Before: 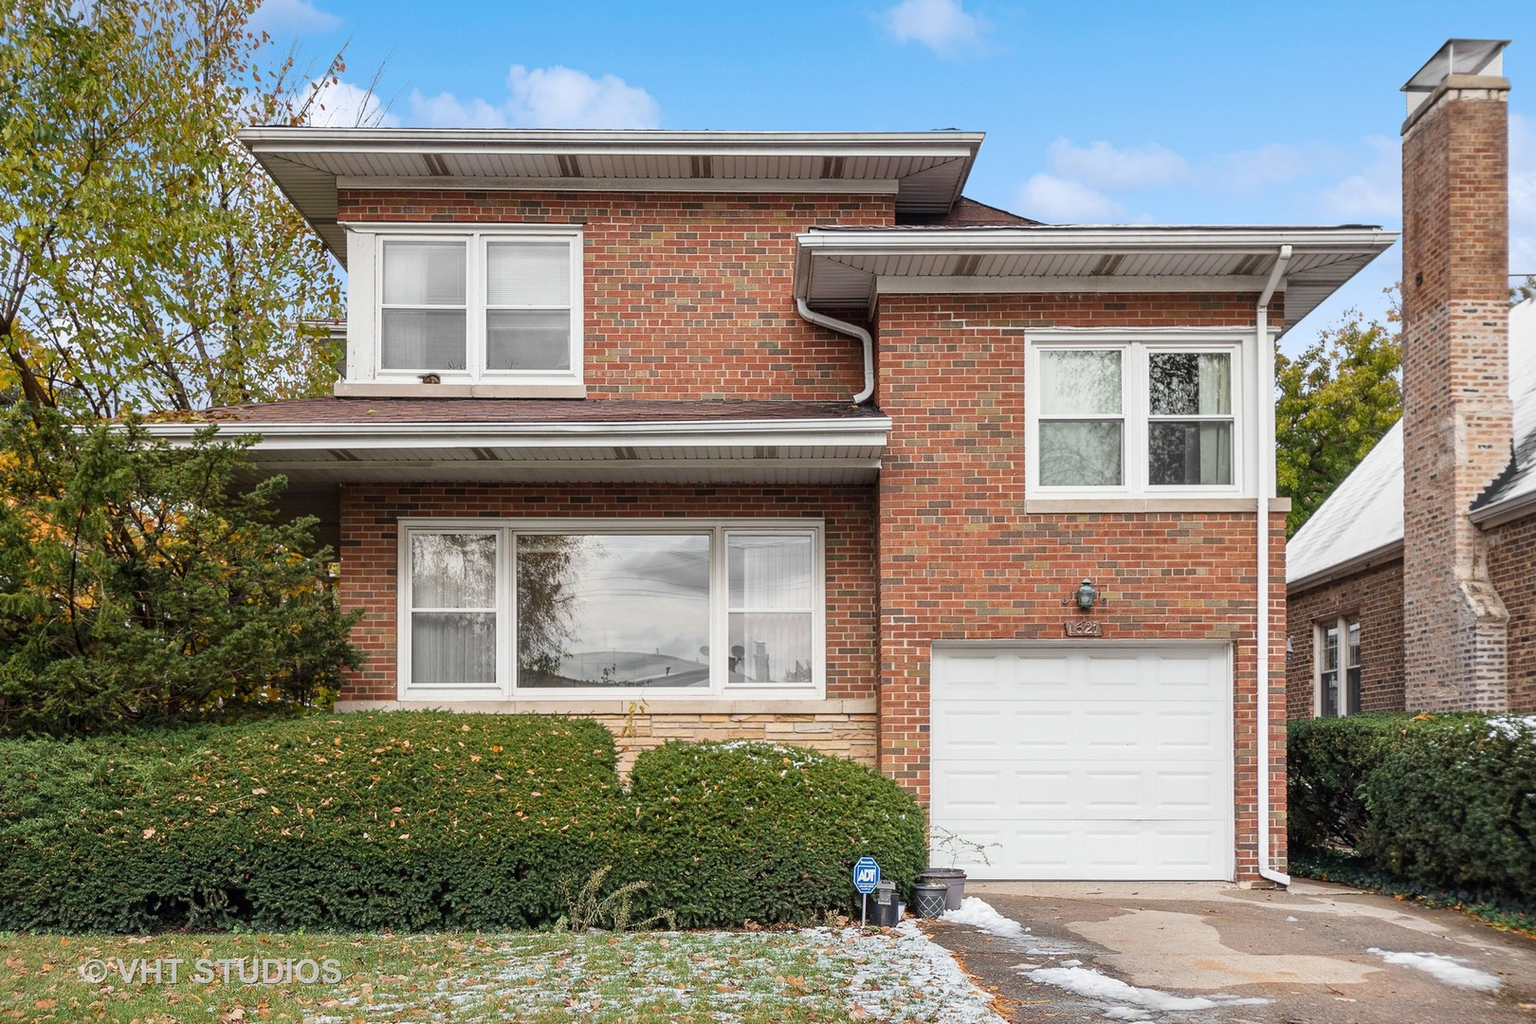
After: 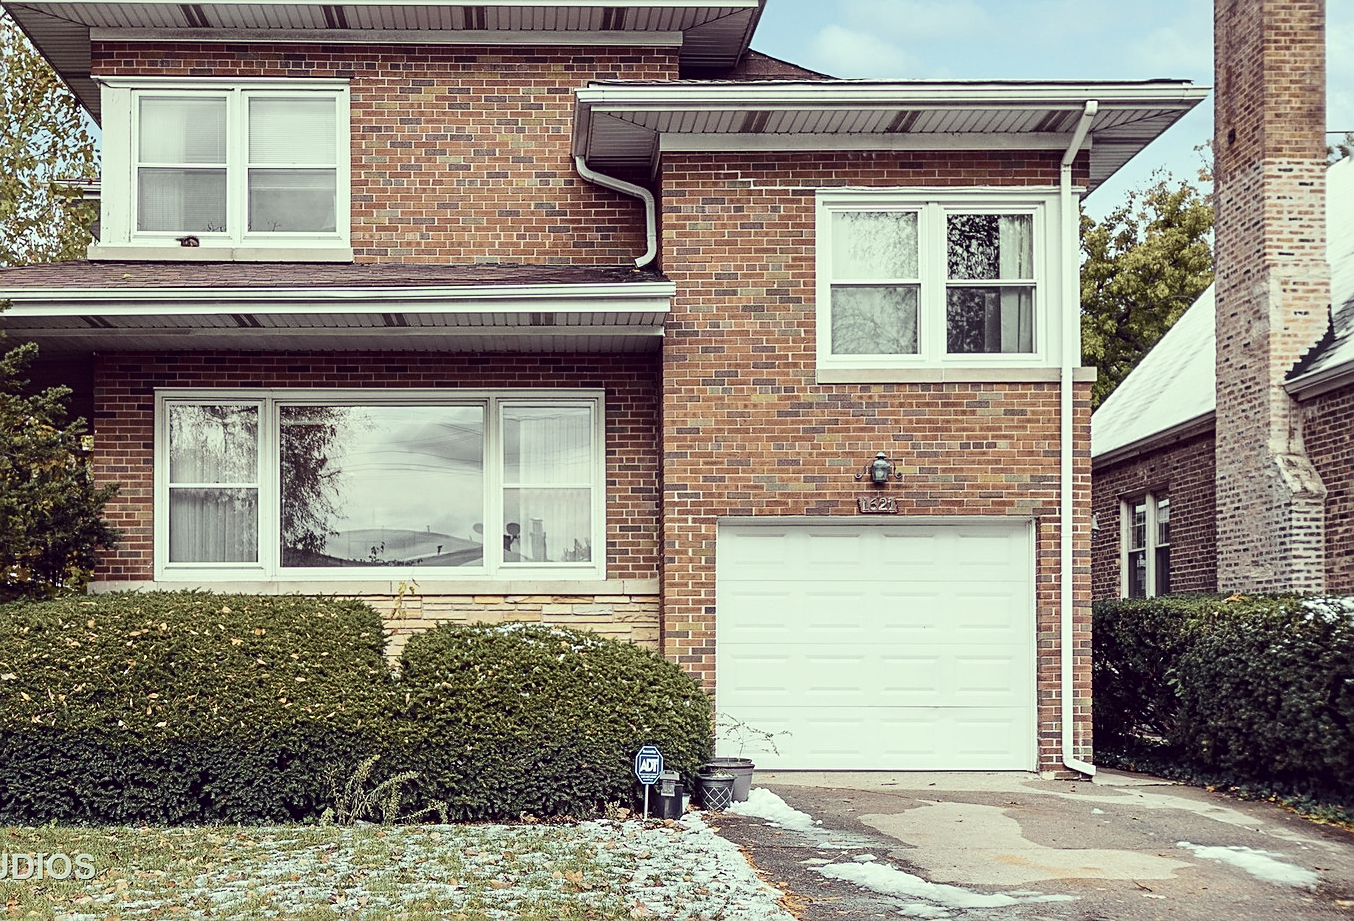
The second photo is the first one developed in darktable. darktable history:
crop: left 16.367%, top 14.705%
velvia: on, module defaults
tone curve: curves: ch0 [(0, 0) (0.126, 0.061) (0.338, 0.285) (0.494, 0.518) (0.703, 0.762) (1, 1)]; ch1 [(0, 0) (0.364, 0.322) (0.443, 0.441) (0.5, 0.501) (0.55, 0.578) (1, 1)]; ch2 [(0, 0) (0.44, 0.424) (0.501, 0.499) (0.557, 0.564) (0.613, 0.682) (0.707, 0.746) (1, 1)], color space Lab, independent channels, preserve colors none
color correction: highlights a* -20.63, highlights b* 19.96, shadows a* 19.58, shadows b* -21.12, saturation 0.397
sharpen: on, module defaults
